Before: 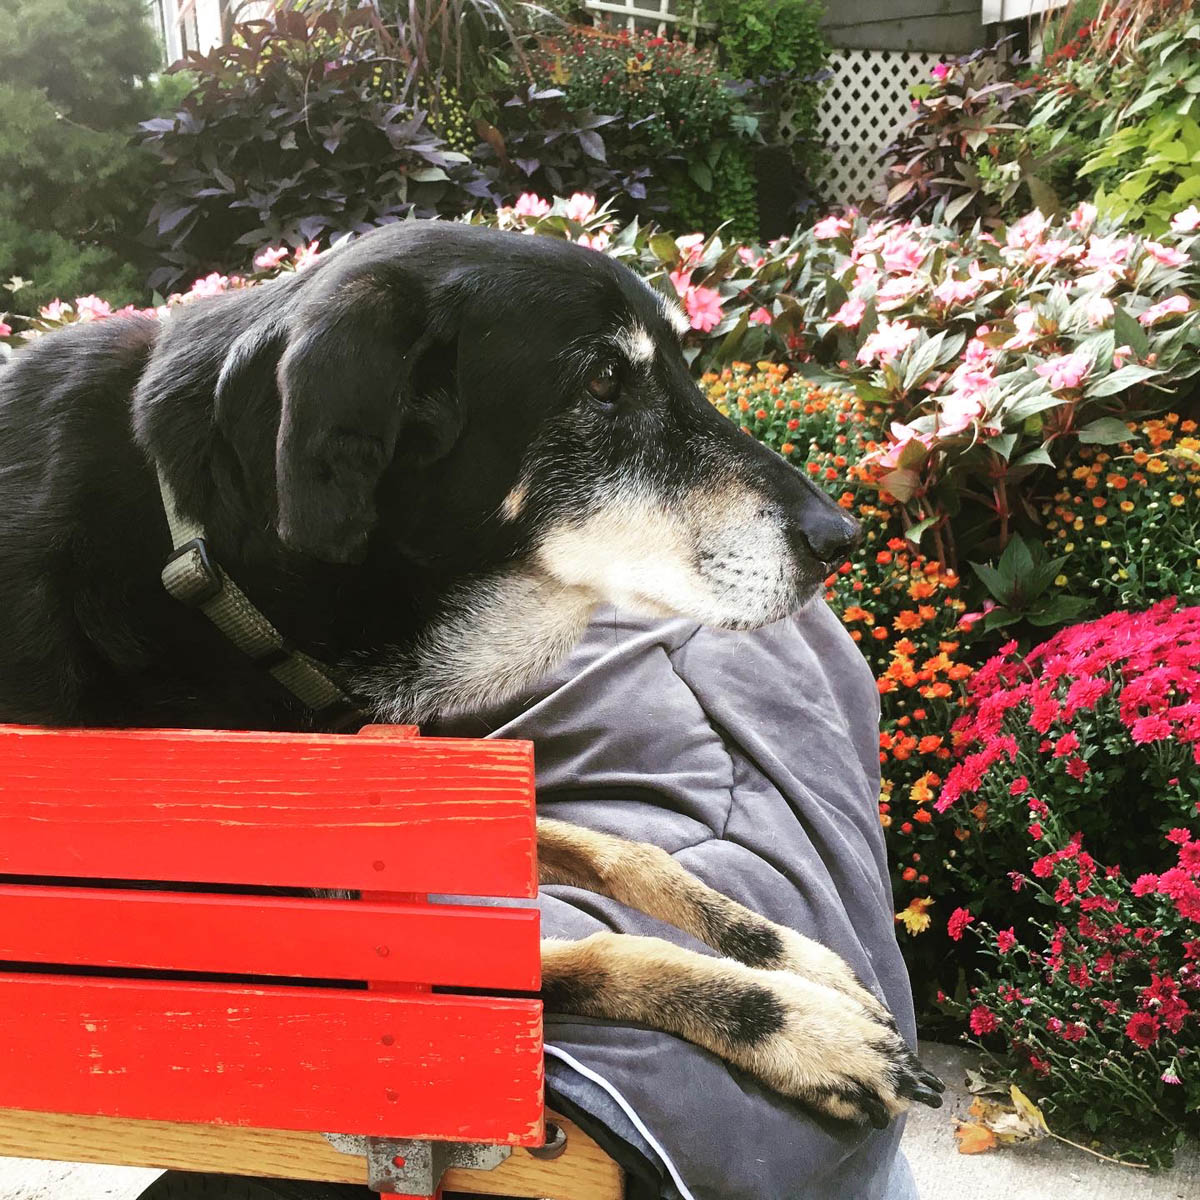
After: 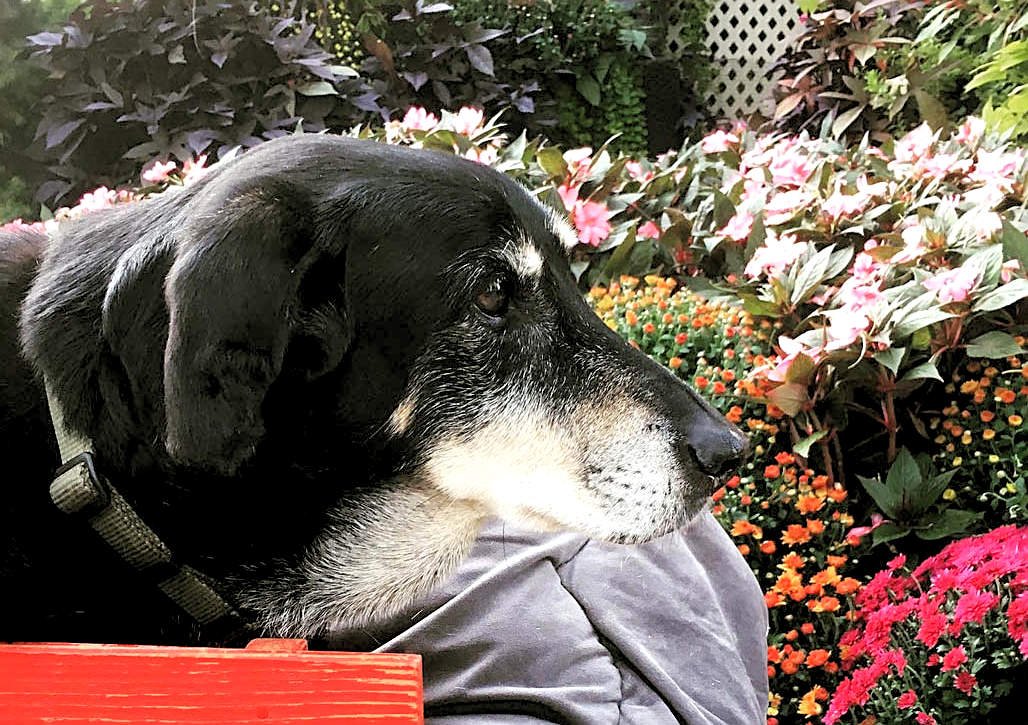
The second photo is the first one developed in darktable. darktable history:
crop and rotate: left 9.345%, top 7.22%, right 4.982%, bottom 32.331%
sharpen: on, module defaults
rgb levels: levels [[0.013, 0.434, 0.89], [0, 0.5, 1], [0, 0.5, 1]]
